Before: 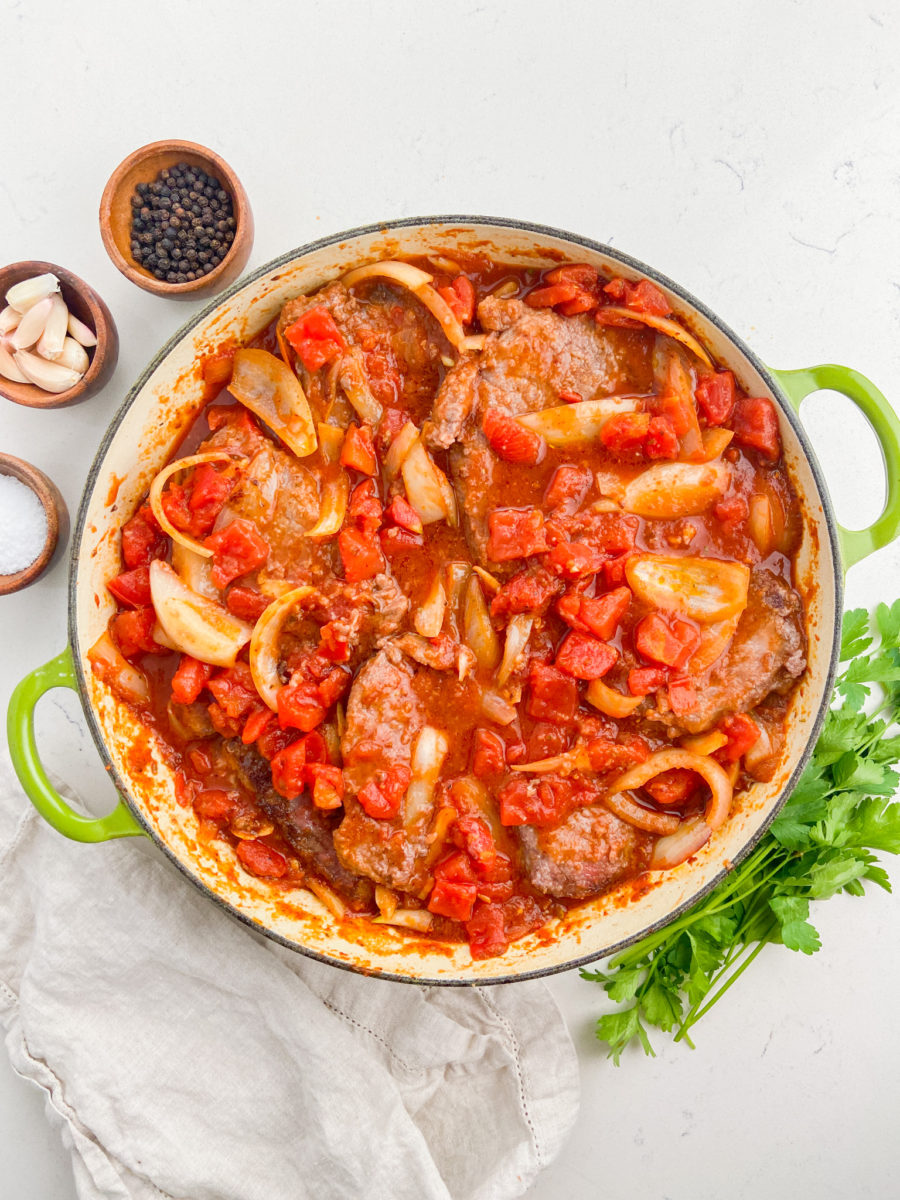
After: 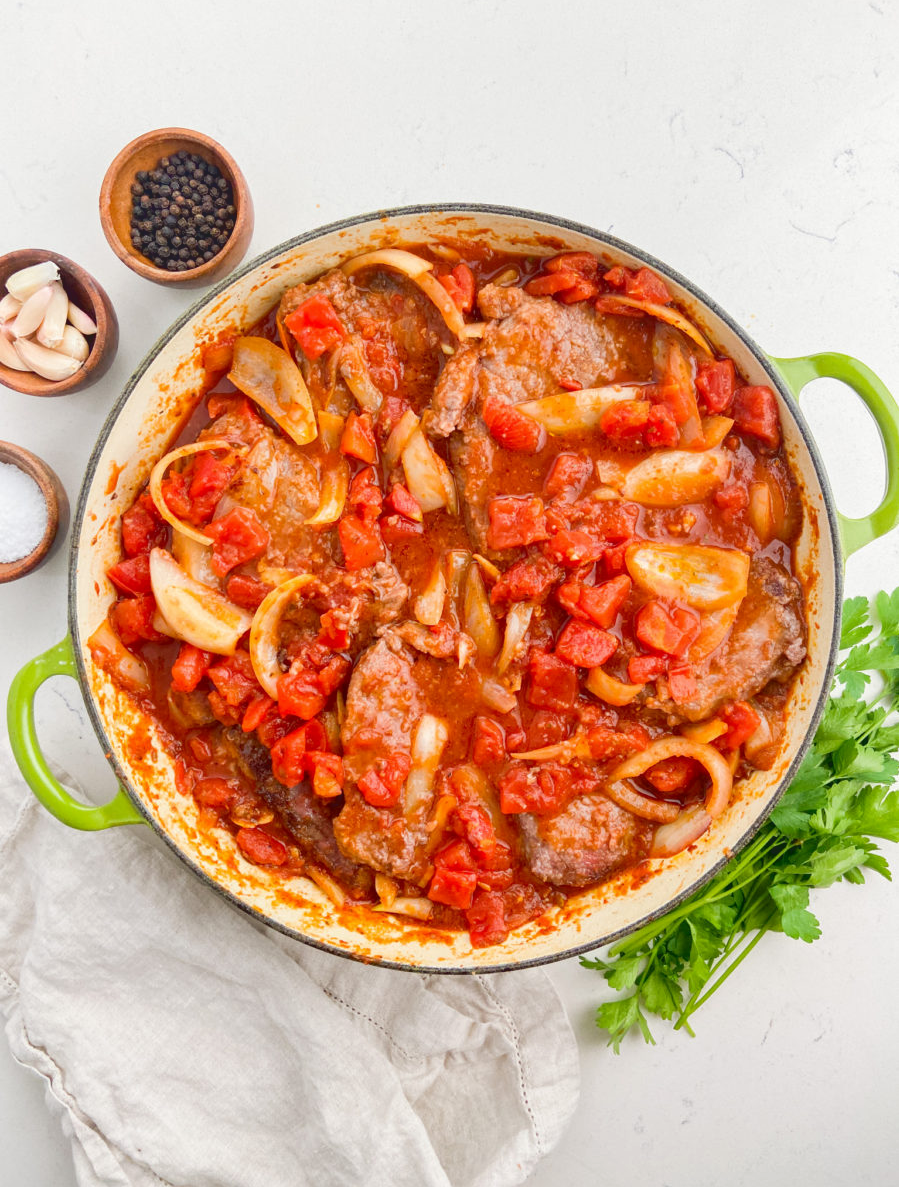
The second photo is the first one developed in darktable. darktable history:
crop: top 1.049%, right 0.04%
tone curve: curves: ch0 [(0.122, 0.111) (1, 1)], color space Lab, independent channels, preserve colors none
